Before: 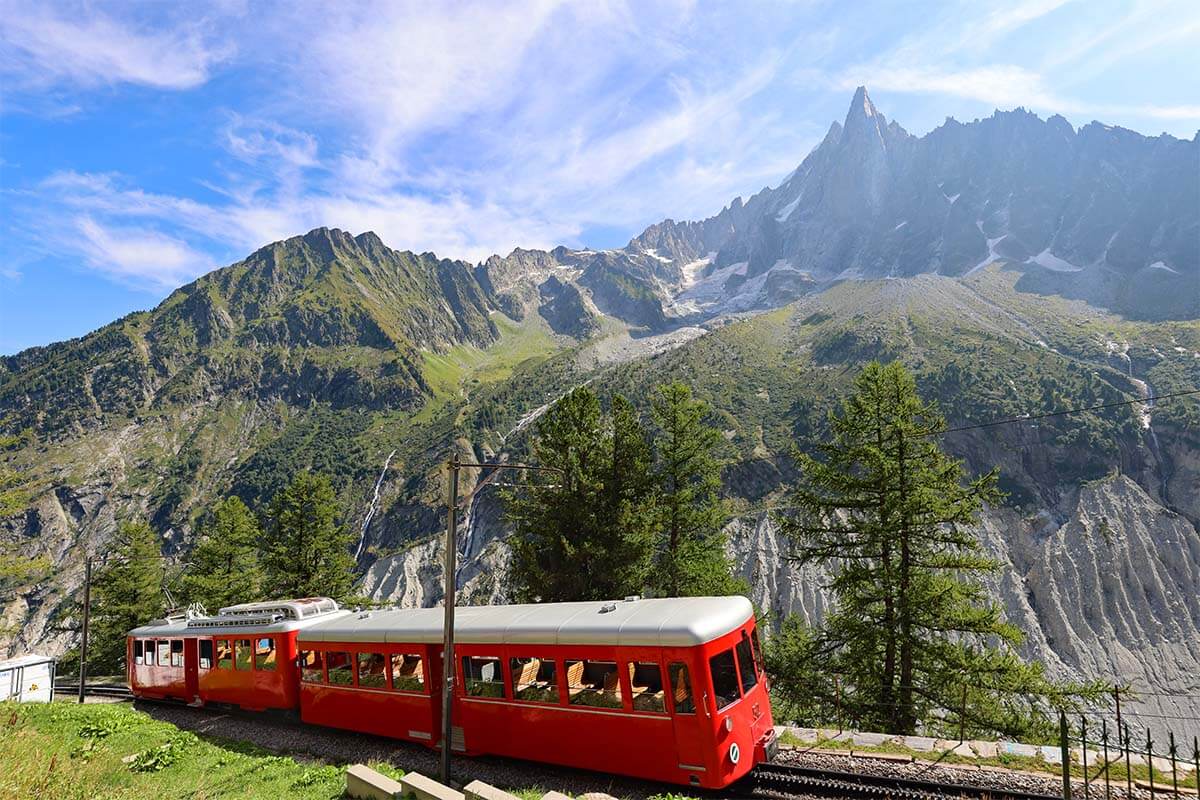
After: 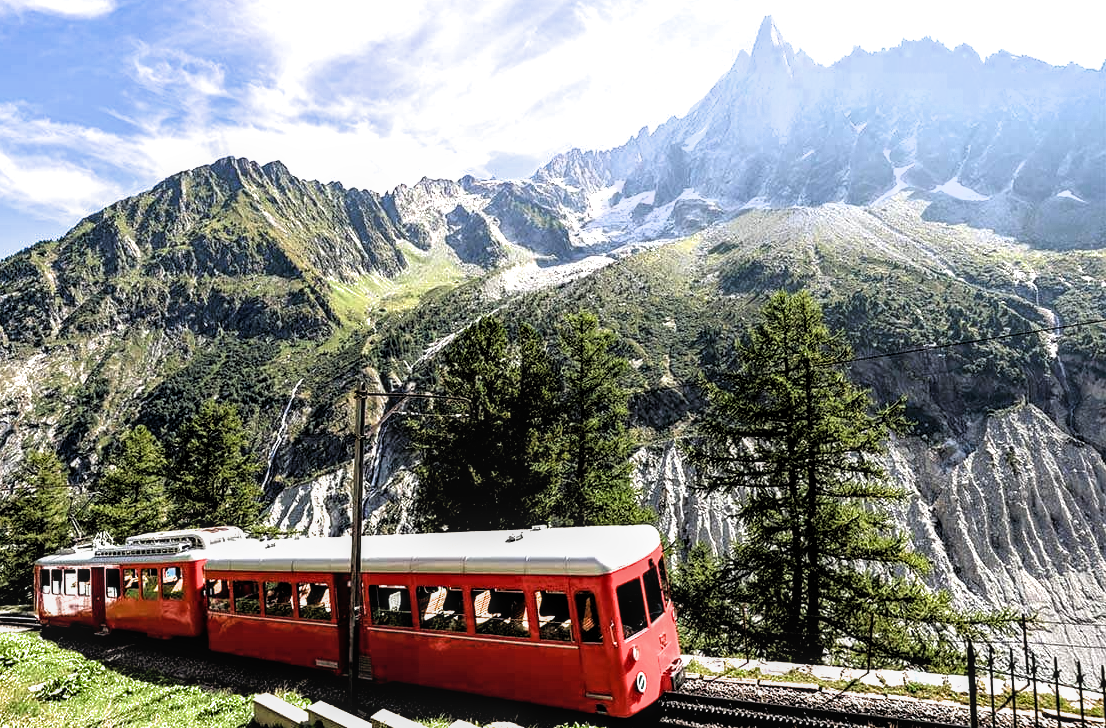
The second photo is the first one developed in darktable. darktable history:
crop and rotate: left 7.769%, top 8.998%
filmic rgb: black relative exposure -8.29 EV, white relative exposure 2.21 EV, hardness 7.09, latitude 86.22%, contrast 1.694, highlights saturation mix -3.76%, shadows ↔ highlights balance -1.85%, color science v6 (2022)
tone equalizer: -8 EV -0.4 EV, -7 EV -0.428 EV, -6 EV -0.338 EV, -5 EV -0.202 EV, -3 EV 0.248 EV, -2 EV 0.306 EV, -1 EV 0.383 EV, +0 EV 0.397 EV
local contrast: on, module defaults
